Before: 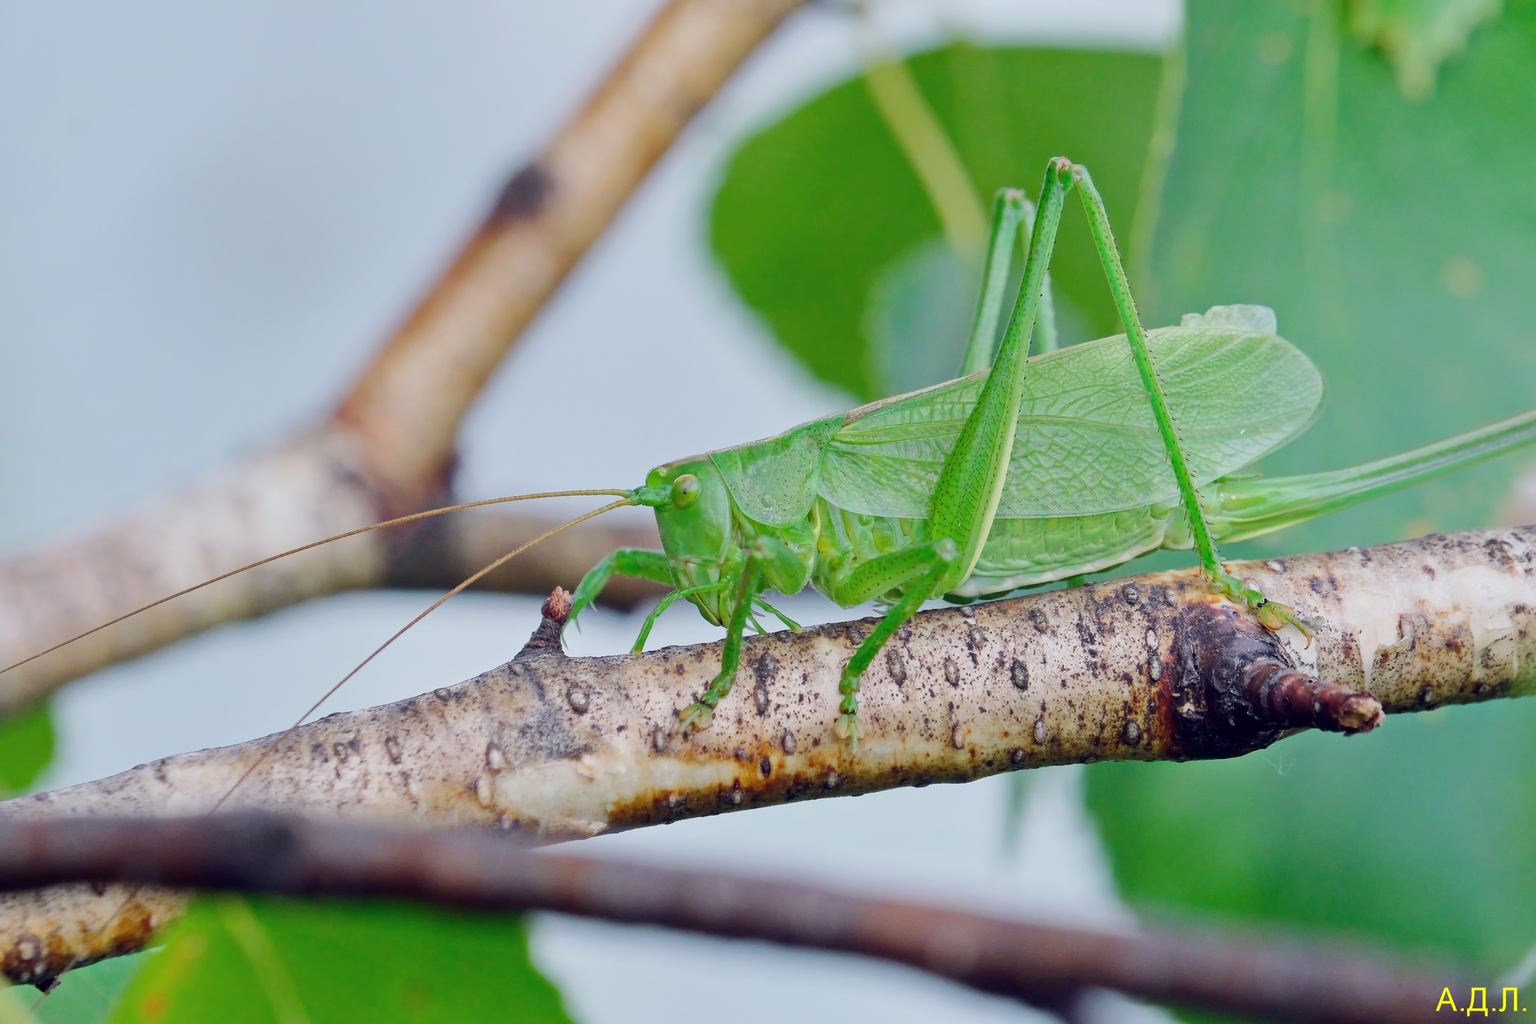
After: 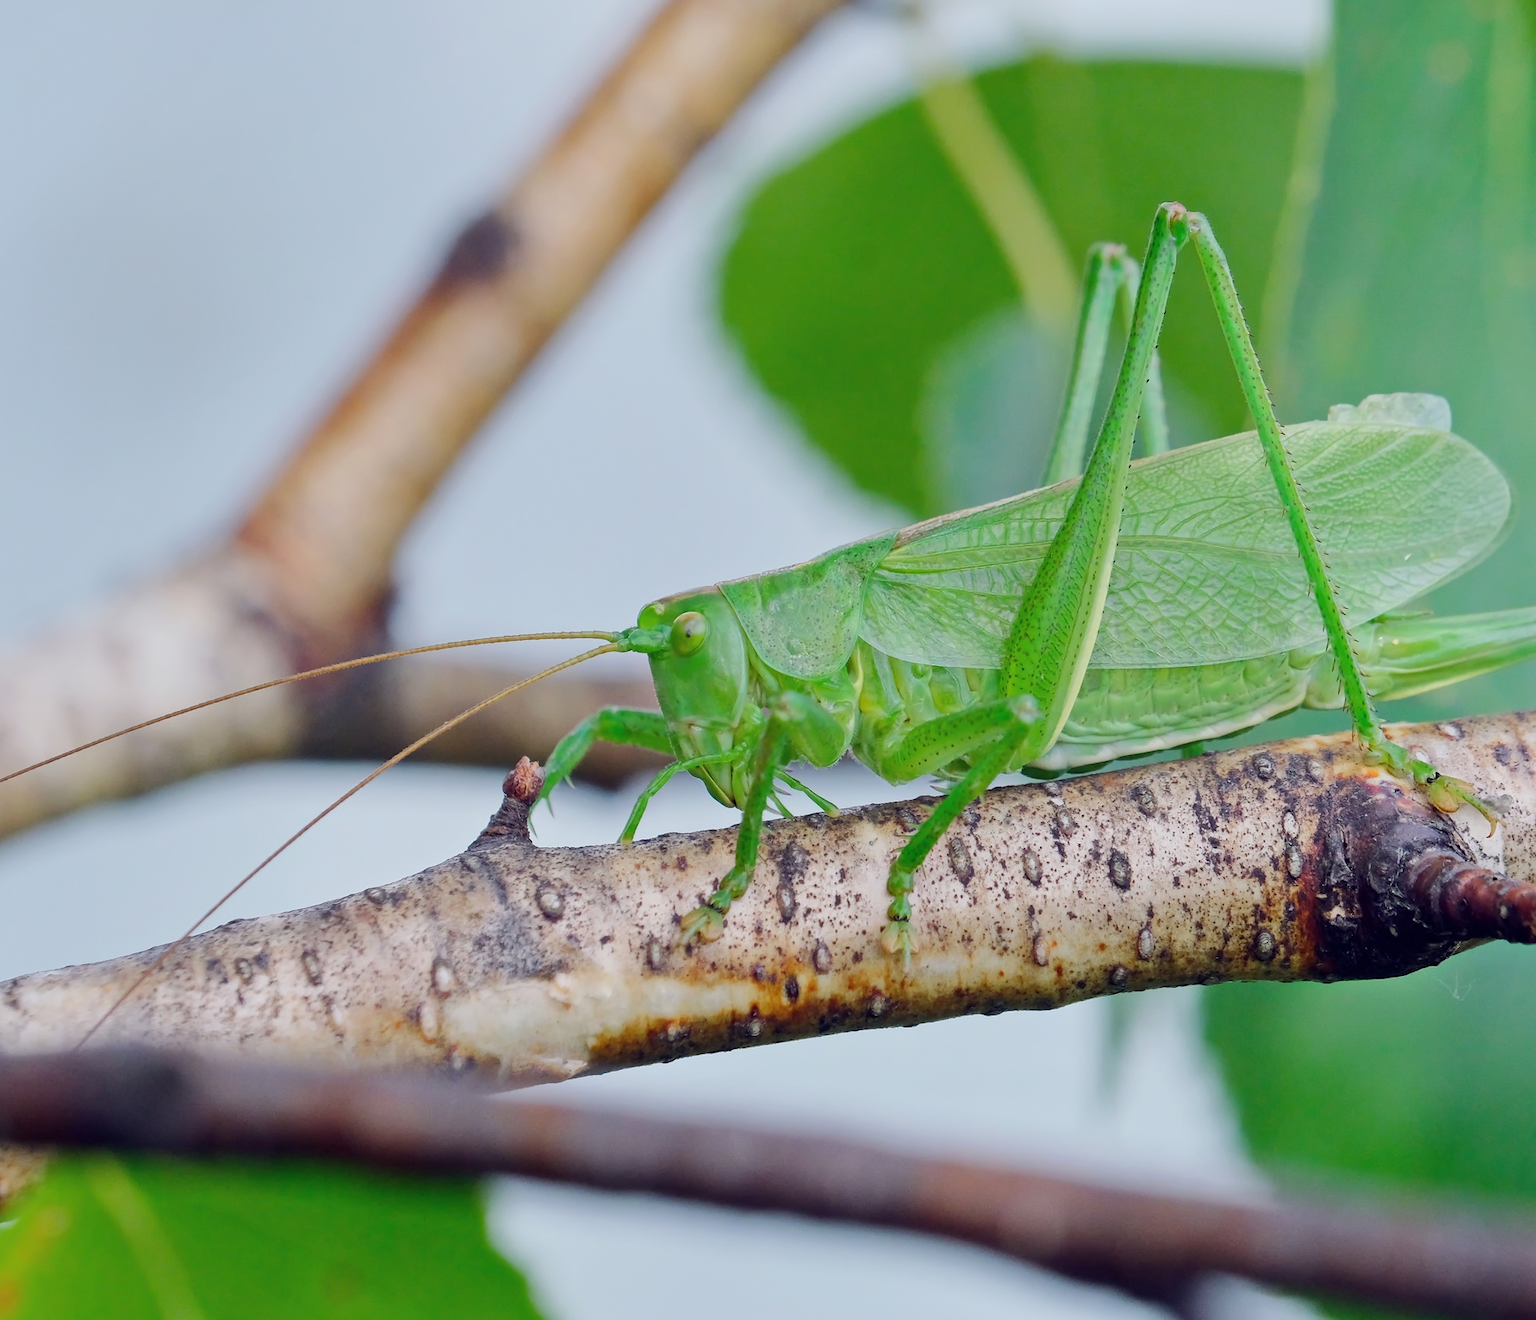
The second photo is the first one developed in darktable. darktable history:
crop: left 9.896%, right 12.579%
